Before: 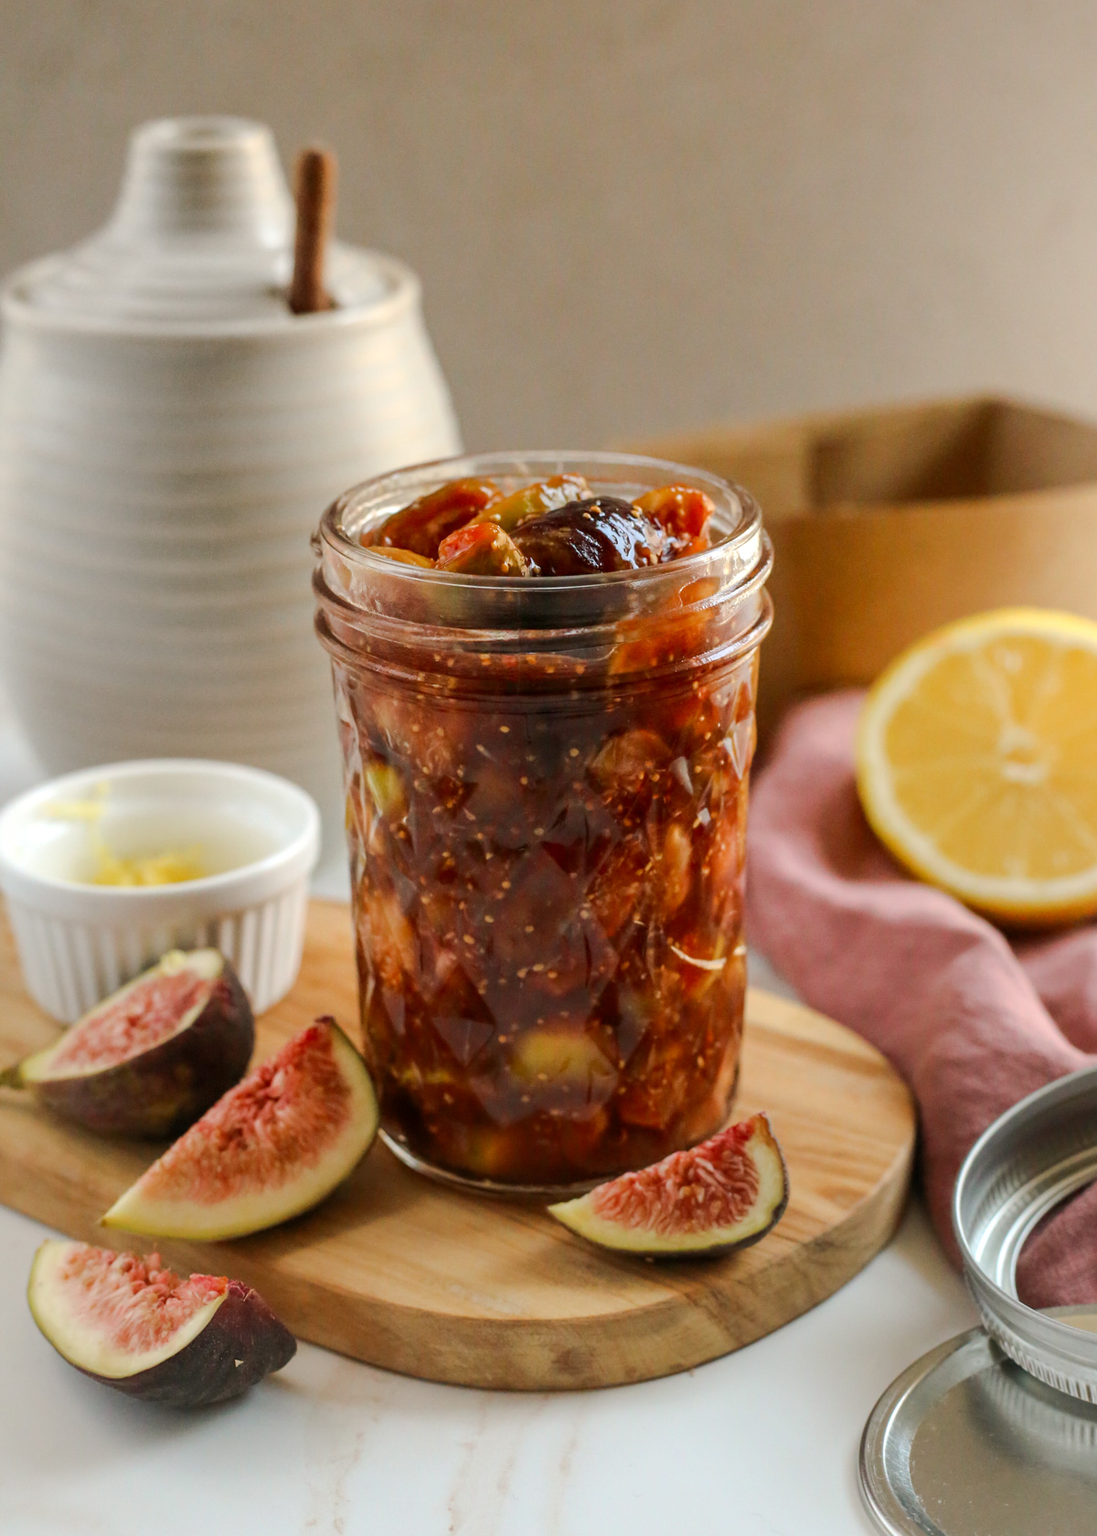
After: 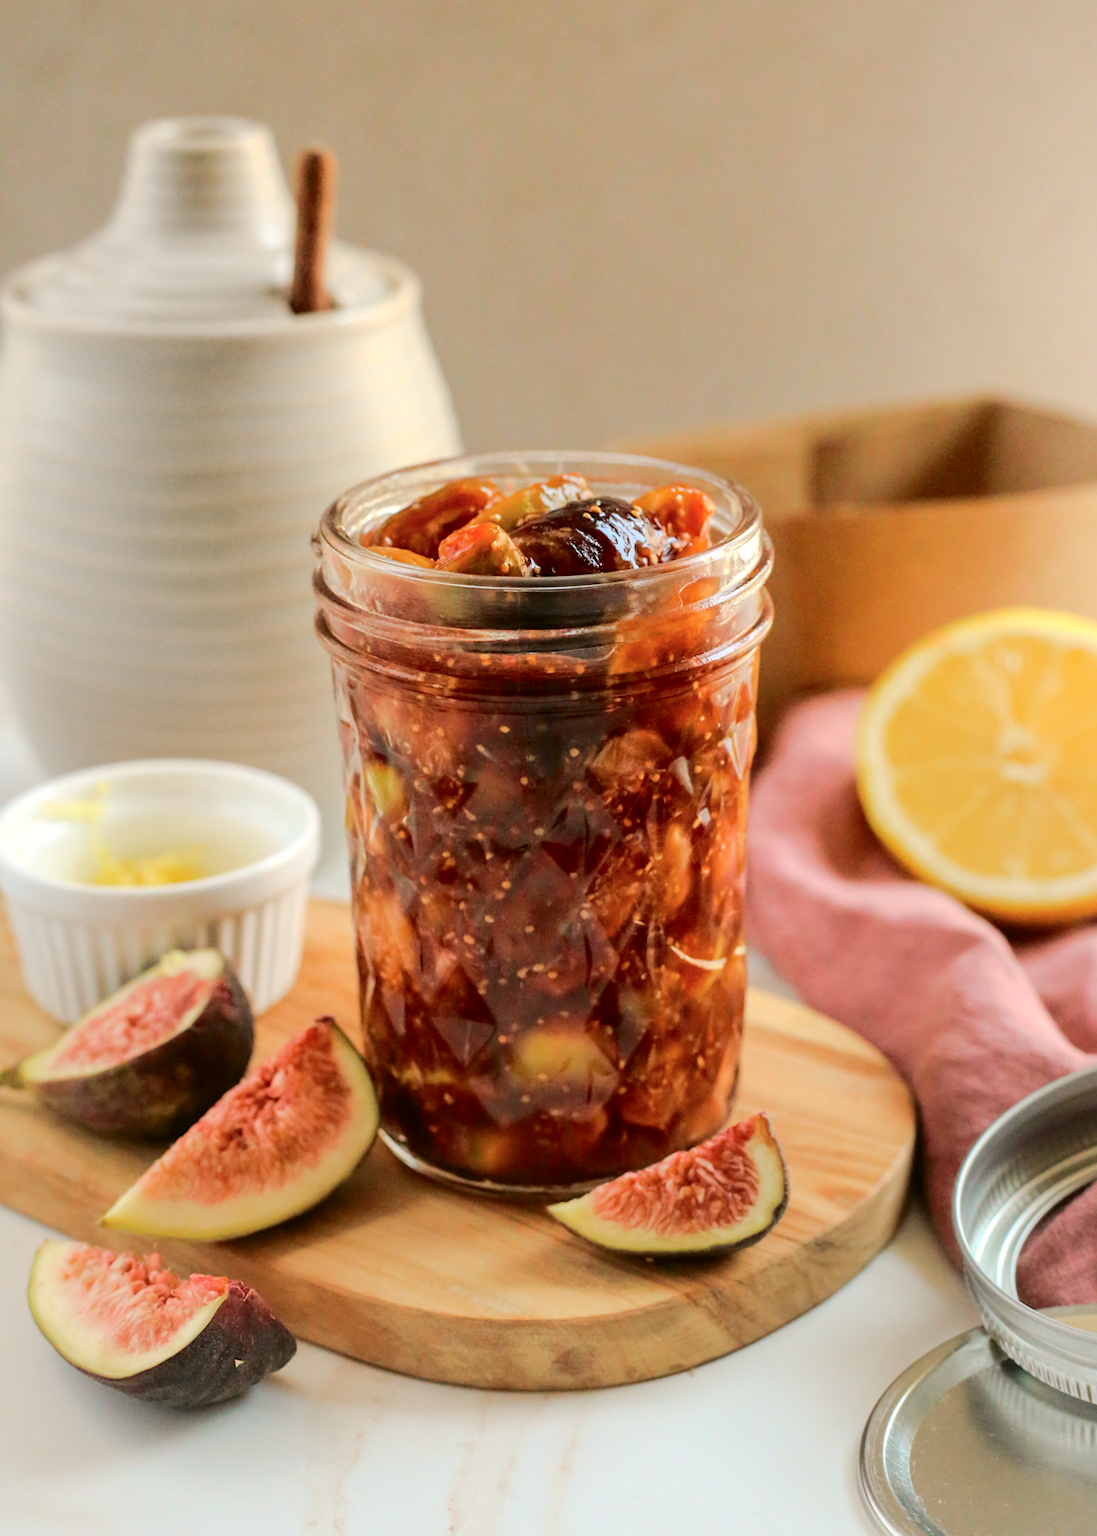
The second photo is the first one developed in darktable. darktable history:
tone curve: curves: ch0 [(0, 0.01) (0.052, 0.045) (0.136, 0.133) (0.275, 0.35) (0.43, 0.54) (0.676, 0.751) (0.89, 0.919) (1, 1)]; ch1 [(0, 0) (0.094, 0.081) (0.285, 0.299) (0.385, 0.403) (0.447, 0.429) (0.495, 0.496) (0.544, 0.552) (0.589, 0.612) (0.722, 0.728) (1, 1)]; ch2 [(0, 0) (0.257, 0.217) (0.43, 0.421) (0.498, 0.507) (0.531, 0.544) (0.56, 0.579) (0.625, 0.642) (1, 1)], color space Lab, independent channels, preserve colors none
